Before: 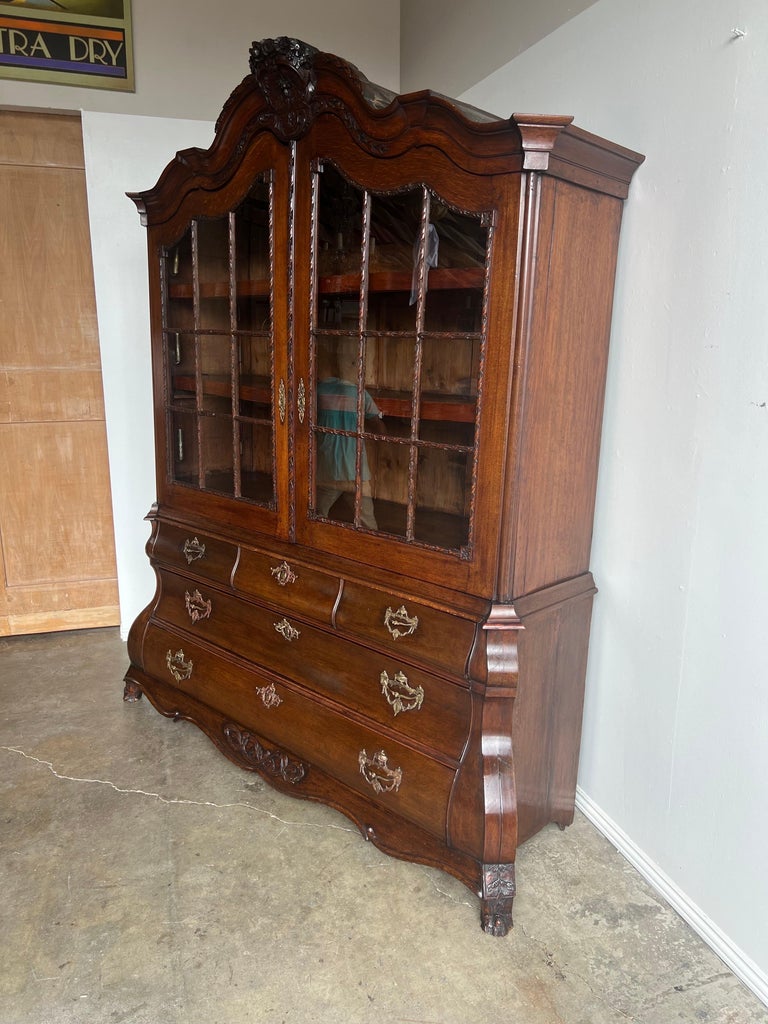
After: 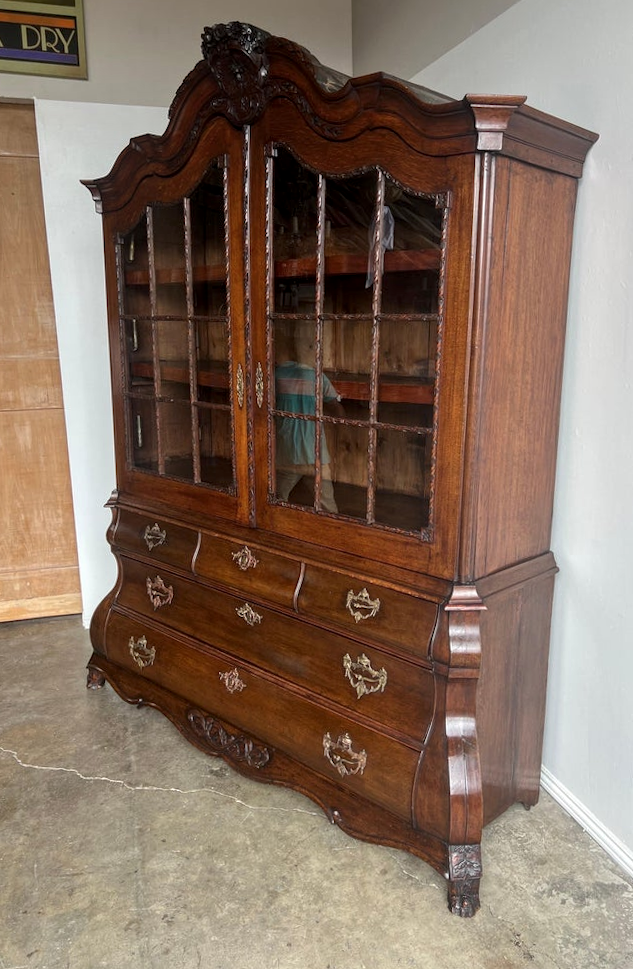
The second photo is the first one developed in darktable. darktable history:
local contrast: on, module defaults
crop and rotate: angle 1°, left 4.281%, top 0.642%, right 11.383%, bottom 2.486%
color balance: contrast -0.5%
